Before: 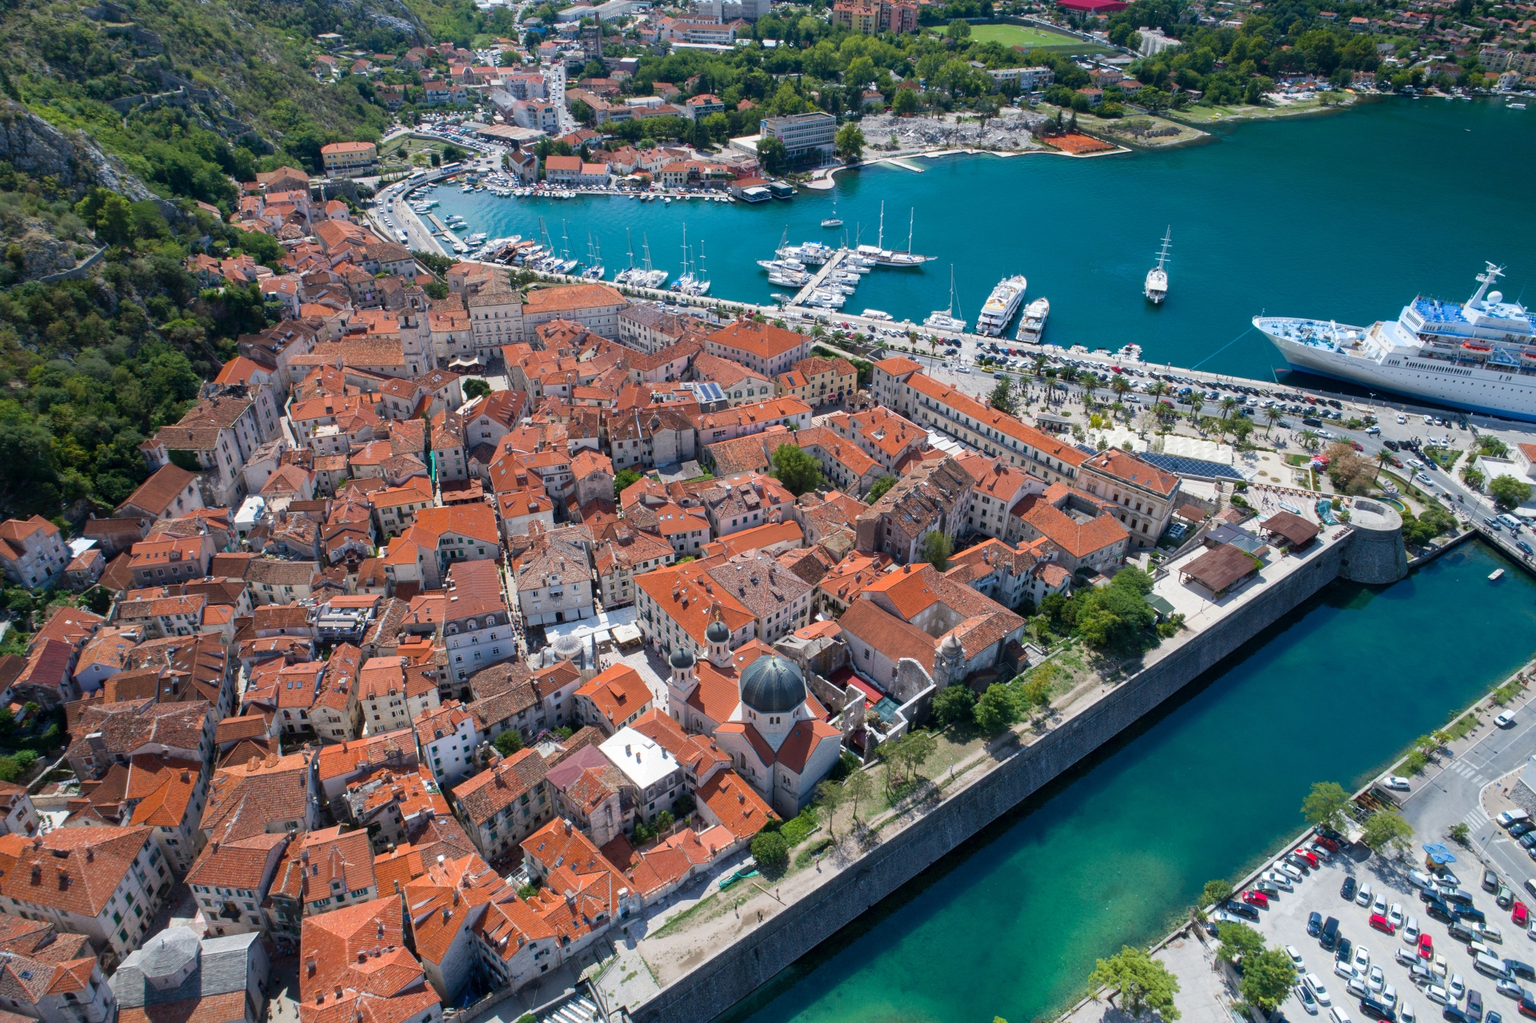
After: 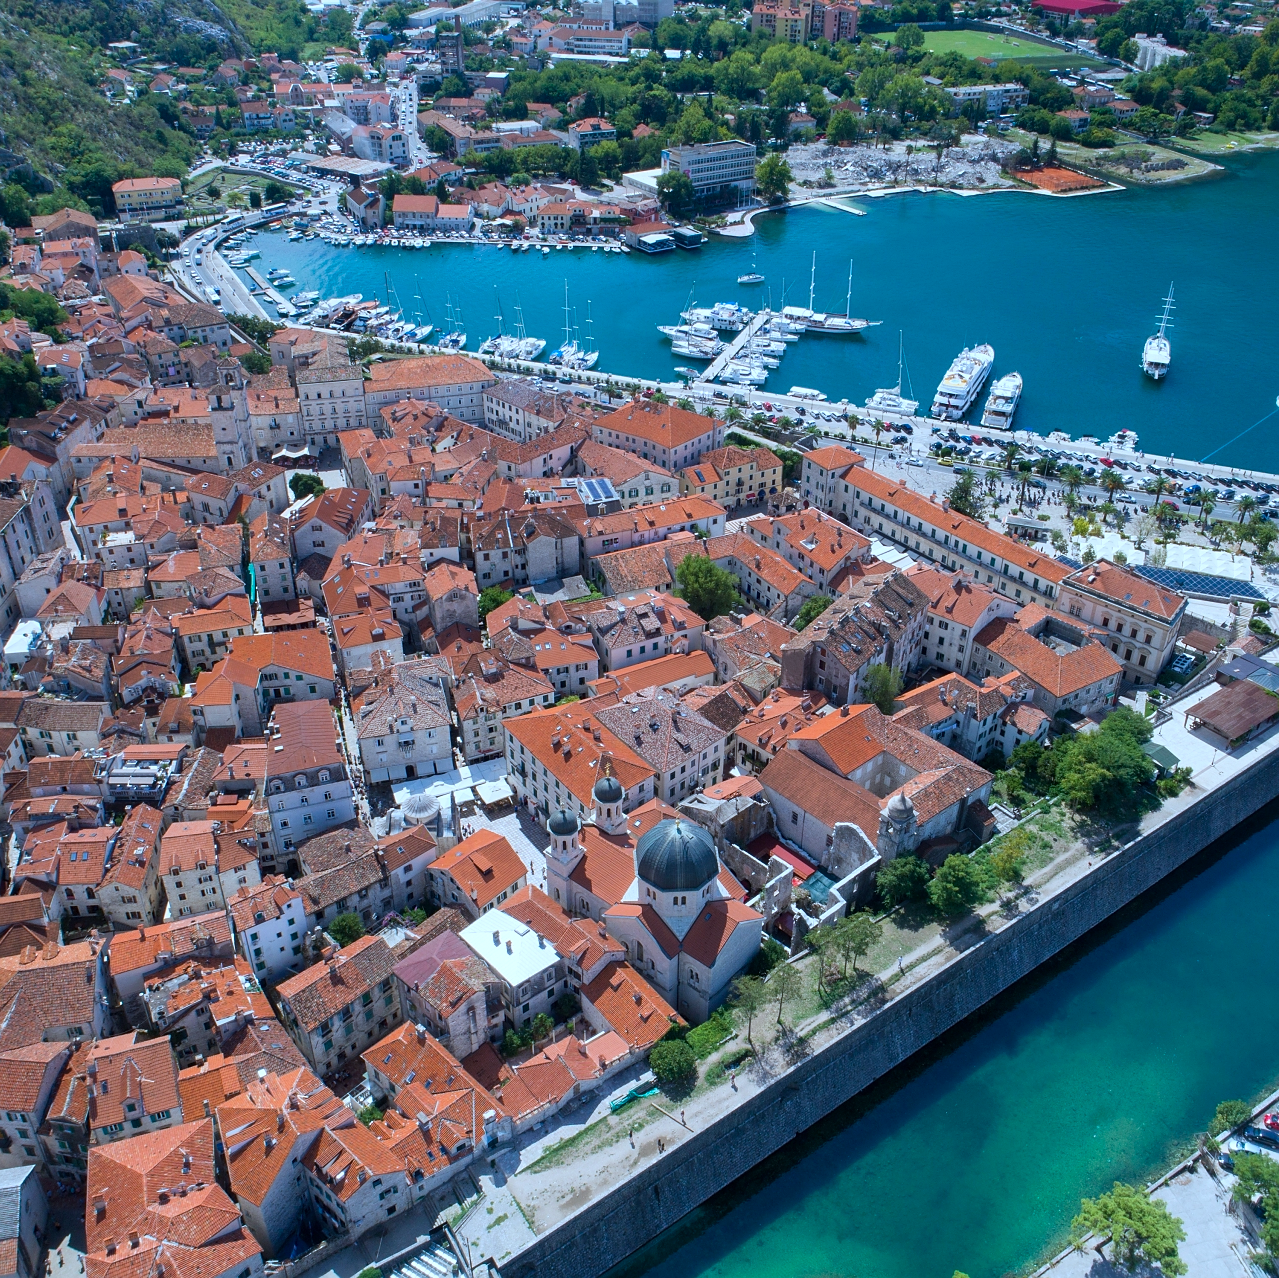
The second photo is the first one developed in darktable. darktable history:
color calibration: illuminant as shot in camera, x 0.383, y 0.38, temperature 3949.15 K, gamut compression 1.66
crop and rotate: left 15.055%, right 18.278%
sharpen: radius 1
